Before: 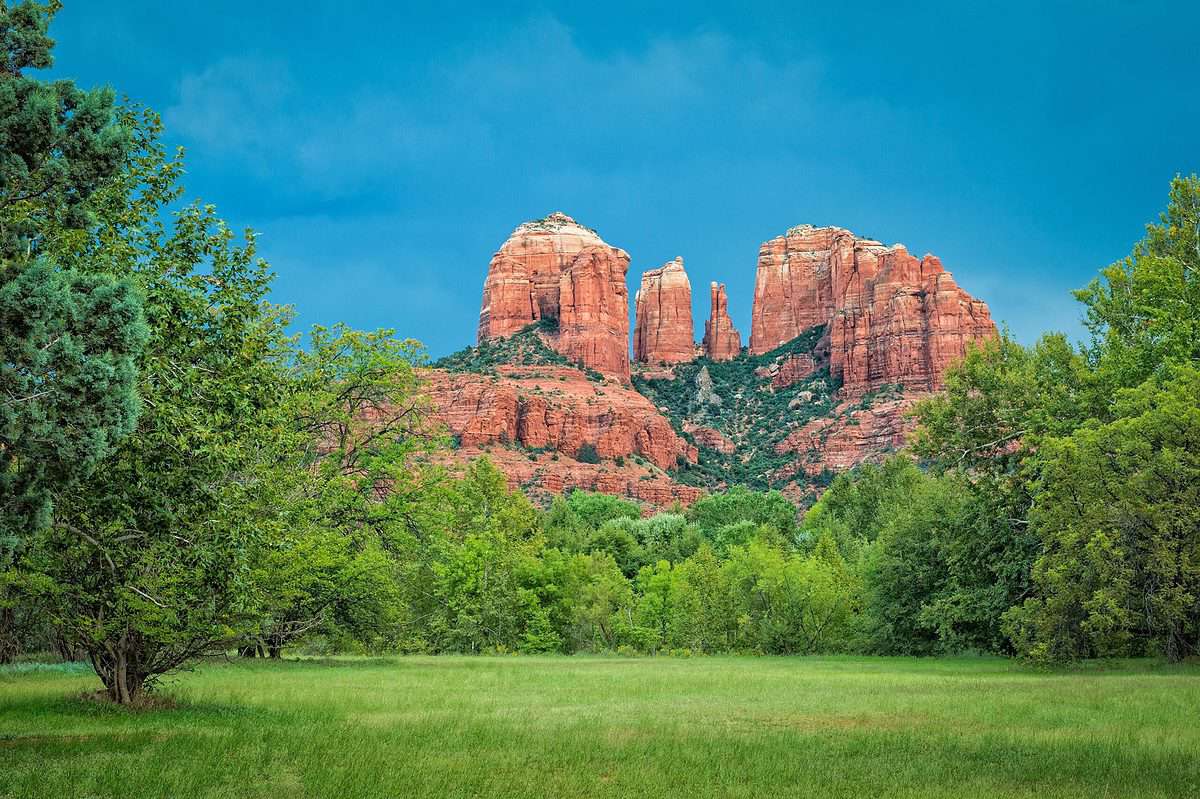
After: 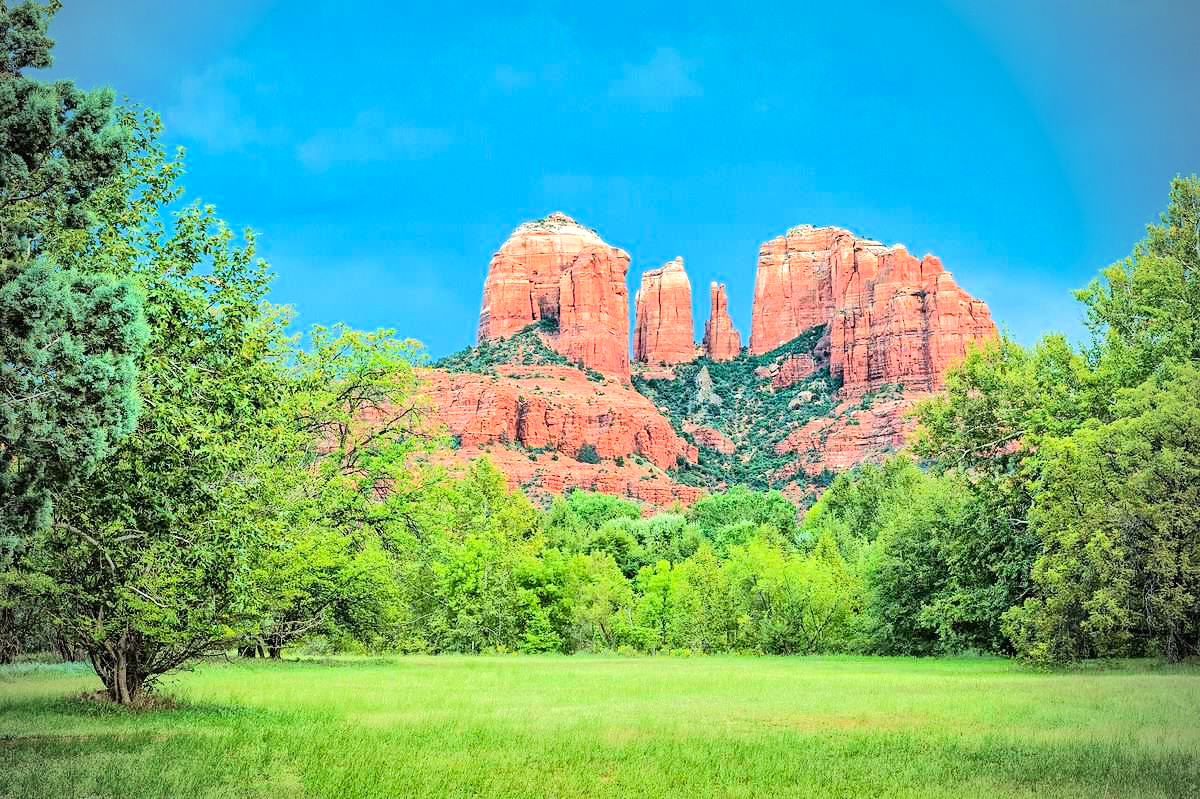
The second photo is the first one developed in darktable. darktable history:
exposure: exposure 0.296 EV, compensate highlight preservation false
tone equalizer: -7 EV 0.158 EV, -6 EV 0.593 EV, -5 EV 1.12 EV, -4 EV 1.32 EV, -3 EV 1.18 EV, -2 EV 0.6 EV, -1 EV 0.16 EV, edges refinement/feathering 500, mask exposure compensation -1.57 EV, preserve details no
shadows and highlights: radius 267.18, soften with gaussian
vignetting: on, module defaults
